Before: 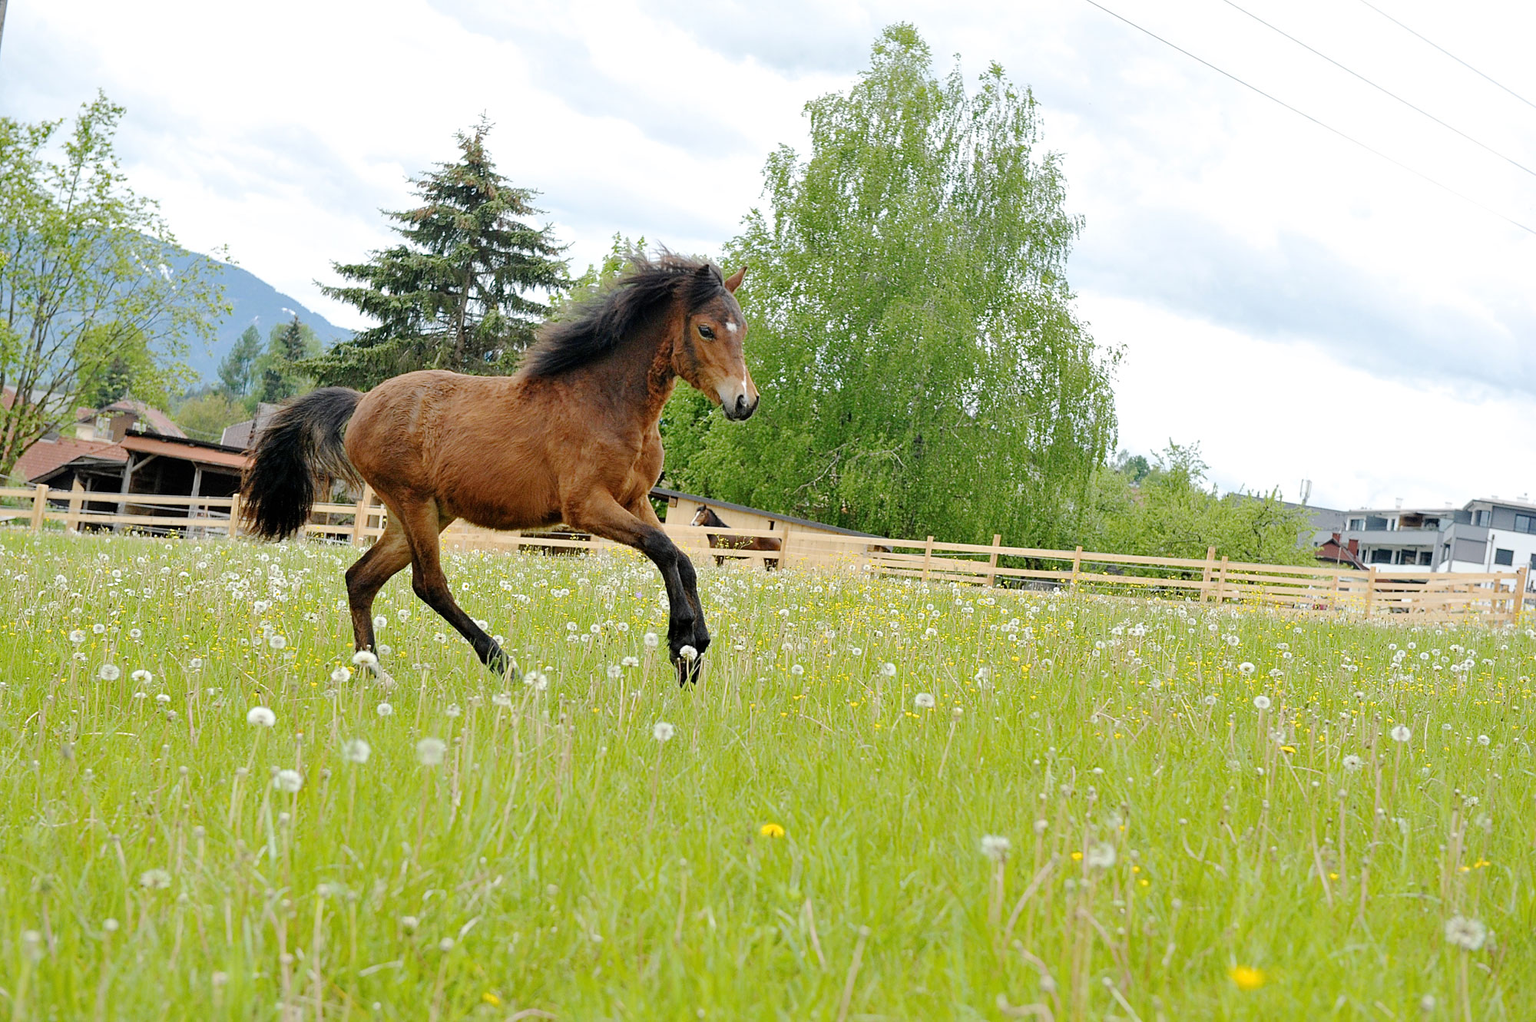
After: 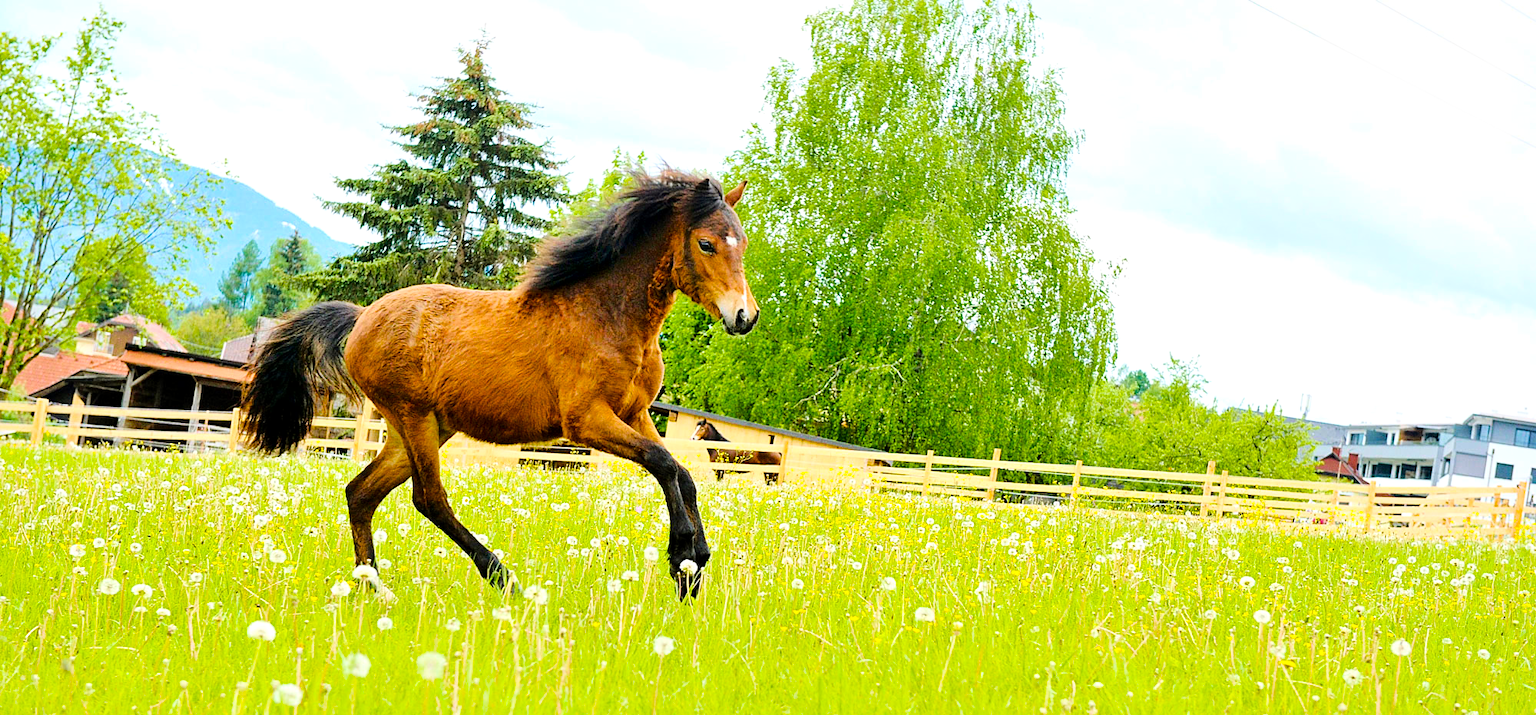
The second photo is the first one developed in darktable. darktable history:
crop and rotate: top 8.46%, bottom 21.451%
velvia: strength 26.66%
base curve: curves: ch0 [(0, 0) (0.028, 0.03) (0.121, 0.232) (0.46, 0.748) (0.859, 0.968) (1, 1)]
color balance rgb: shadows lift › chroma 3.657%, shadows lift › hue 91.47°, linear chroma grading › global chroma 14.528%, perceptual saturation grading › global saturation 33.874%, global vibrance 20%
local contrast: mode bilateral grid, contrast 19, coarseness 100, detail 150%, midtone range 0.2
